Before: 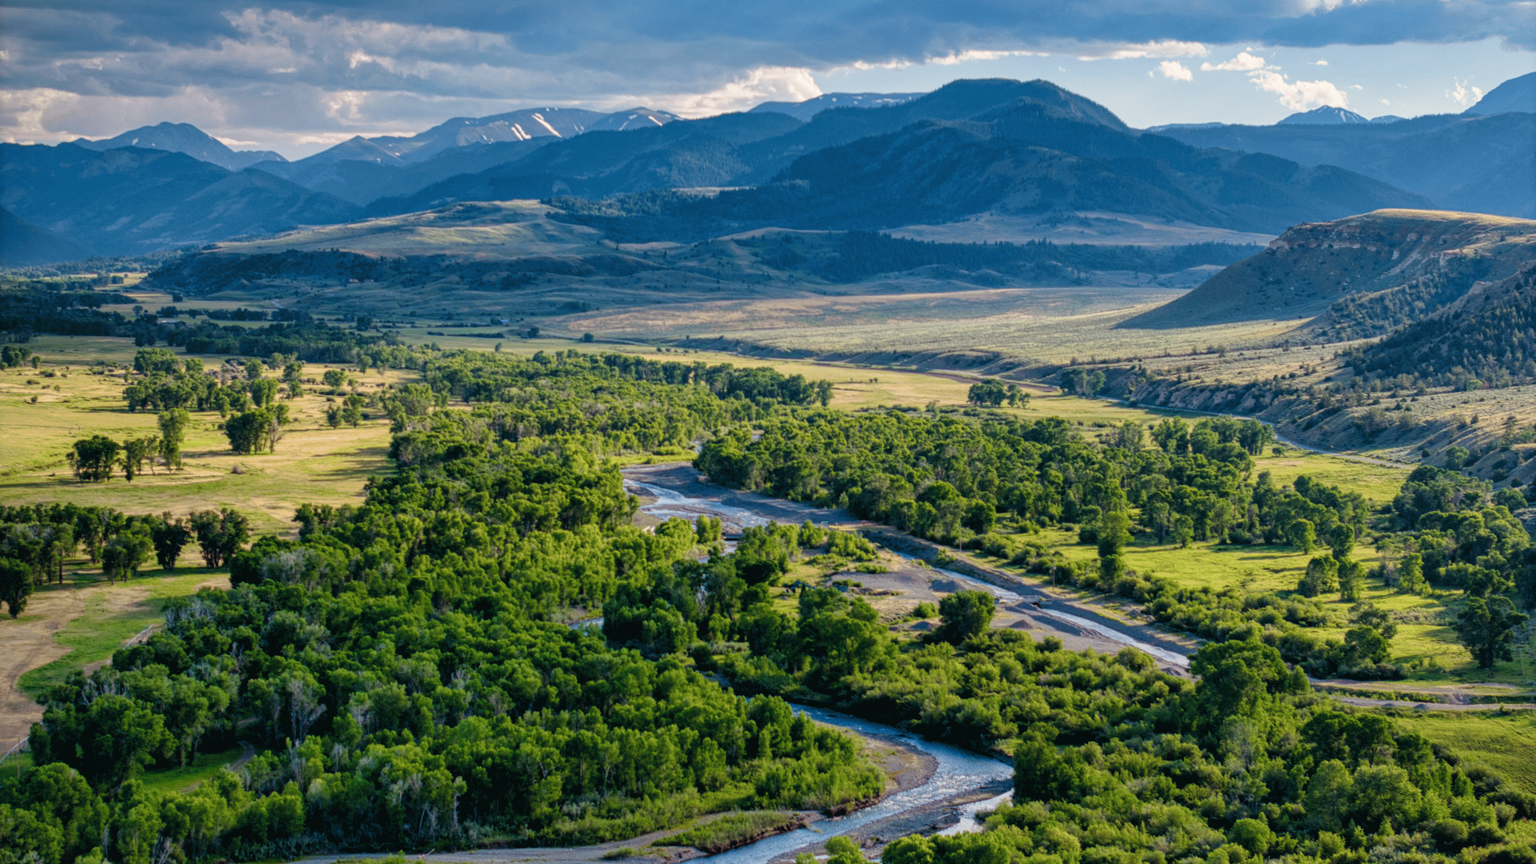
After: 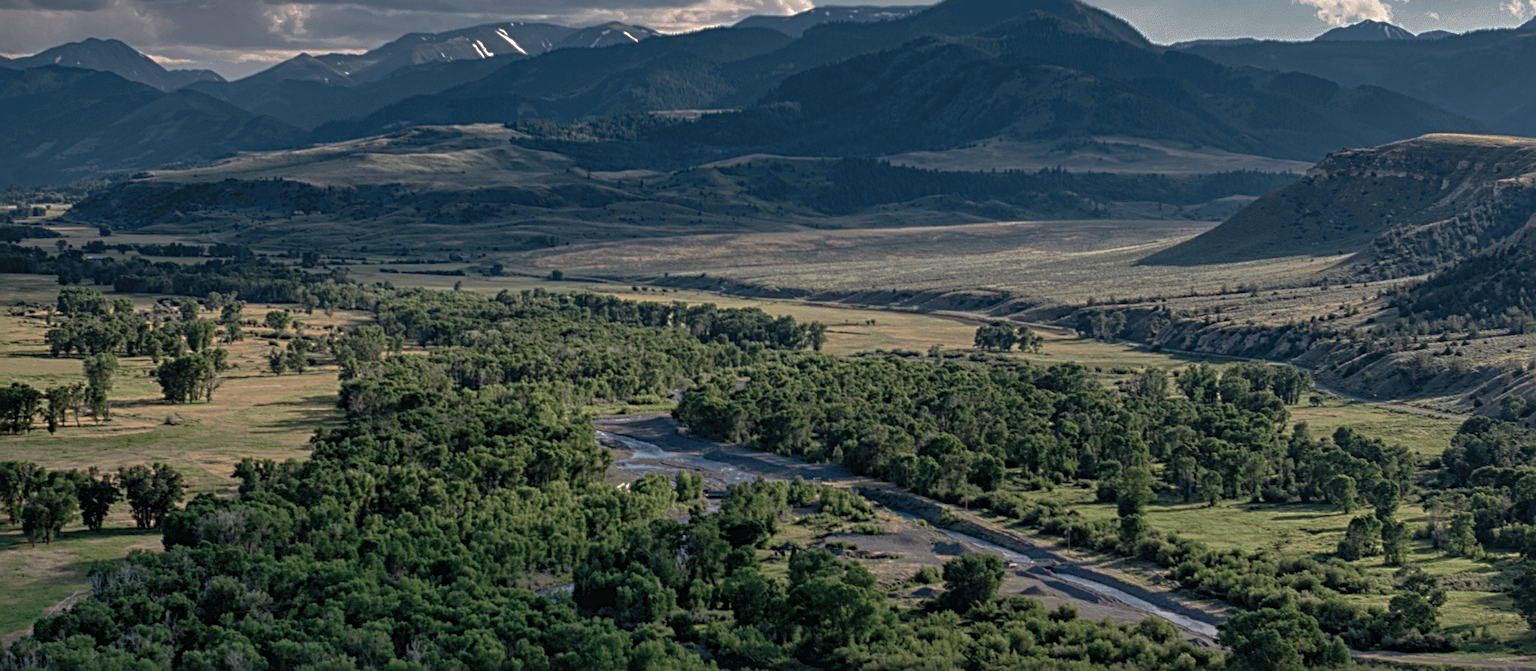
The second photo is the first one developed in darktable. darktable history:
base curve: curves: ch0 [(0, 0) (0.826, 0.587) (1, 1)], preserve colors none
color zones: curves: ch0 [(0, 0.5) (0.125, 0.4) (0.25, 0.5) (0.375, 0.4) (0.5, 0.4) (0.625, 0.35) (0.75, 0.35) (0.875, 0.5)]; ch1 [(0, 0.35) (0.125, 0.45) (0.25, 0.35) (0.375, 0.35) (0.5, 0.35) (0.625, 0.35) (0.75, 0.45) (0.875, 0.35)]; ch2 [(0, 0.6) (0.125, 0.5) (0.25, 0.5) (0.375, 0.6) (0.5, 0.6) (0.625, 0.5) (0.75, 0.5) (0.875, 0.5)], mix 38.34%
crop: left 5.37%, top 10.16%, right 3.719%, bottom 19.157%
sharpen: radius 4.924
